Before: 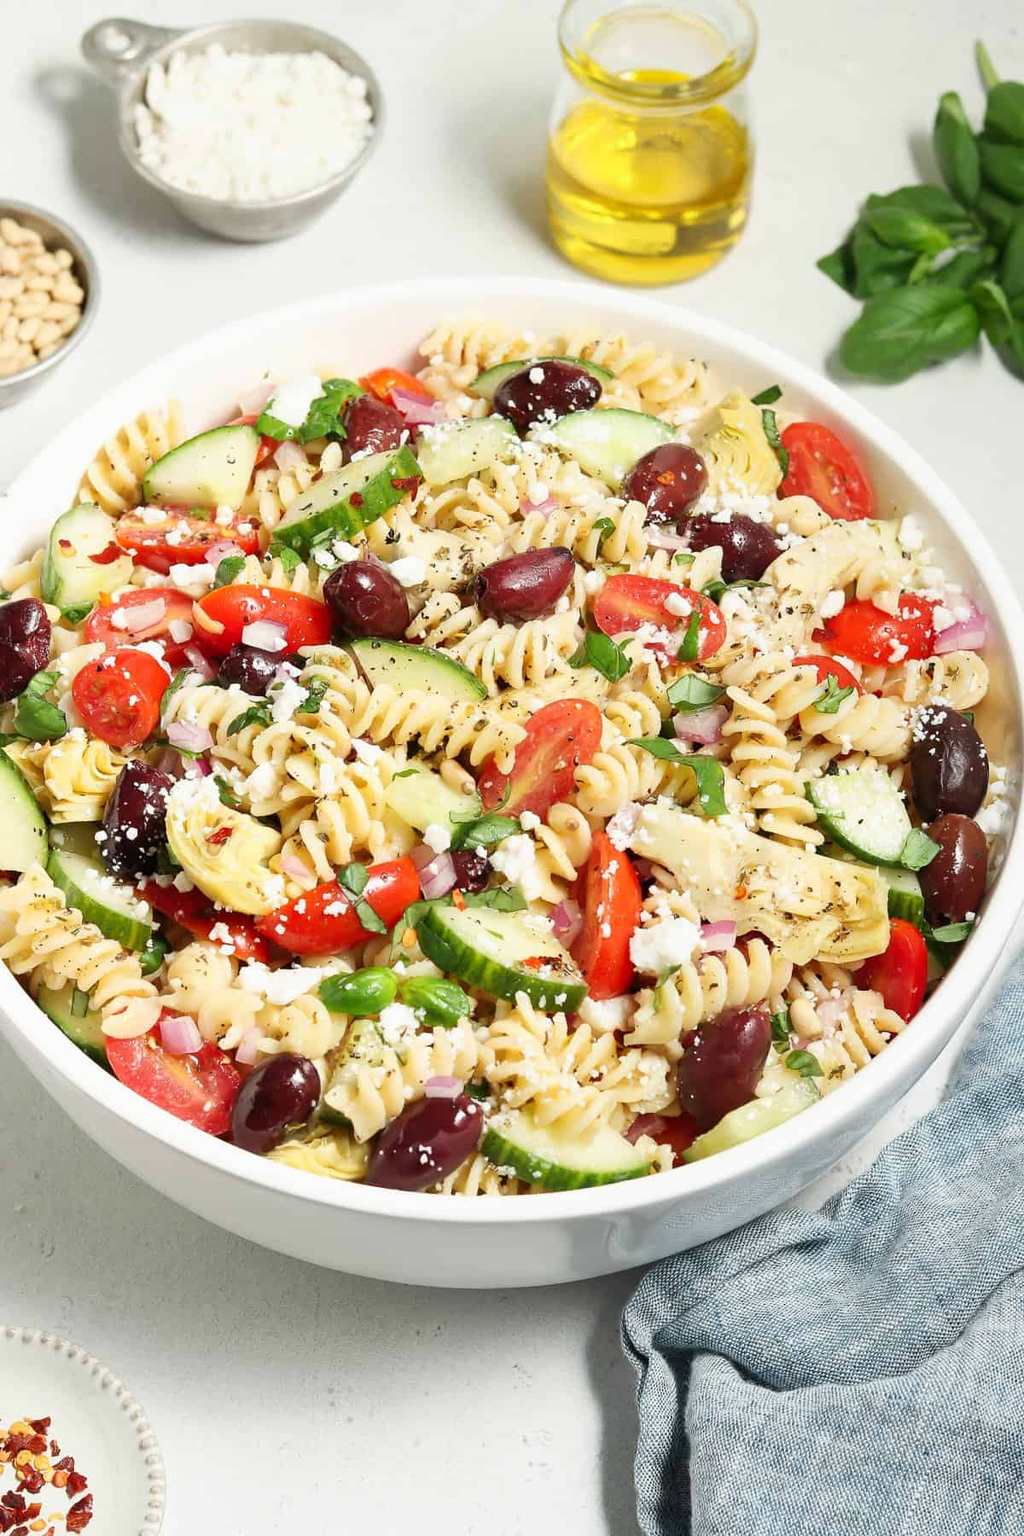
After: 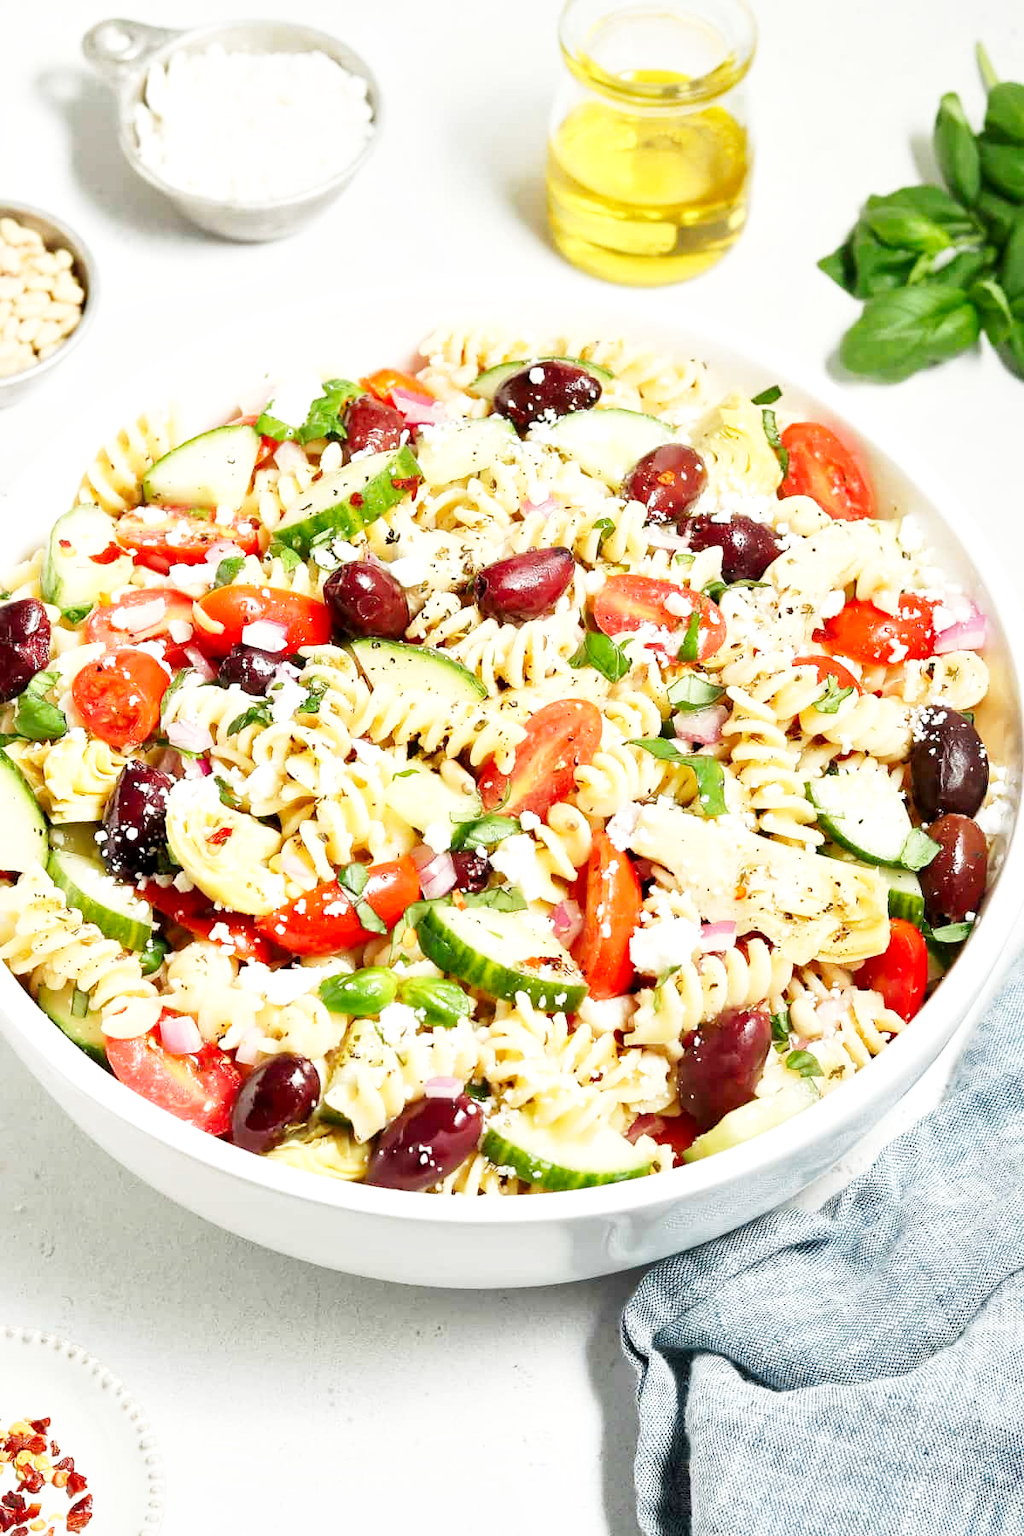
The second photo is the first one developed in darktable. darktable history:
local contrast: mode bilateral grid, contrast 20, coarseness 49, detail 119%, midtone range 0.2
base curve: curves: ch0 [(0, 0) (0.005, 0.002) (0.15, 0.3) (0.4, 0.7) (0.75, 0.95) (1, 1)], preserve colors none
